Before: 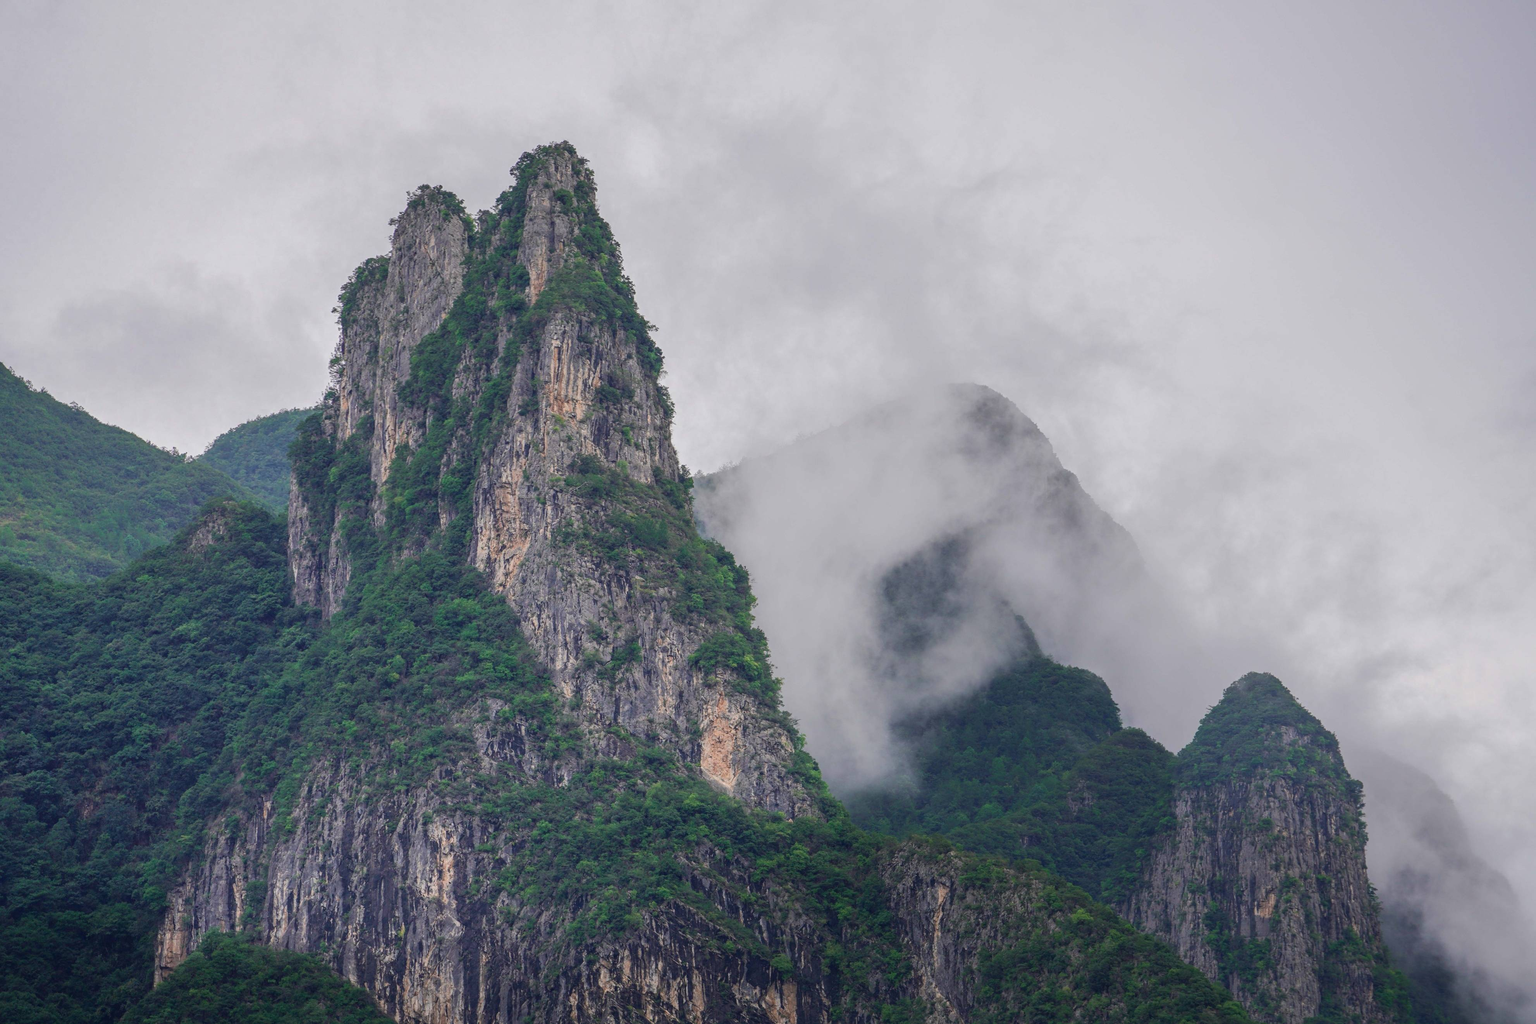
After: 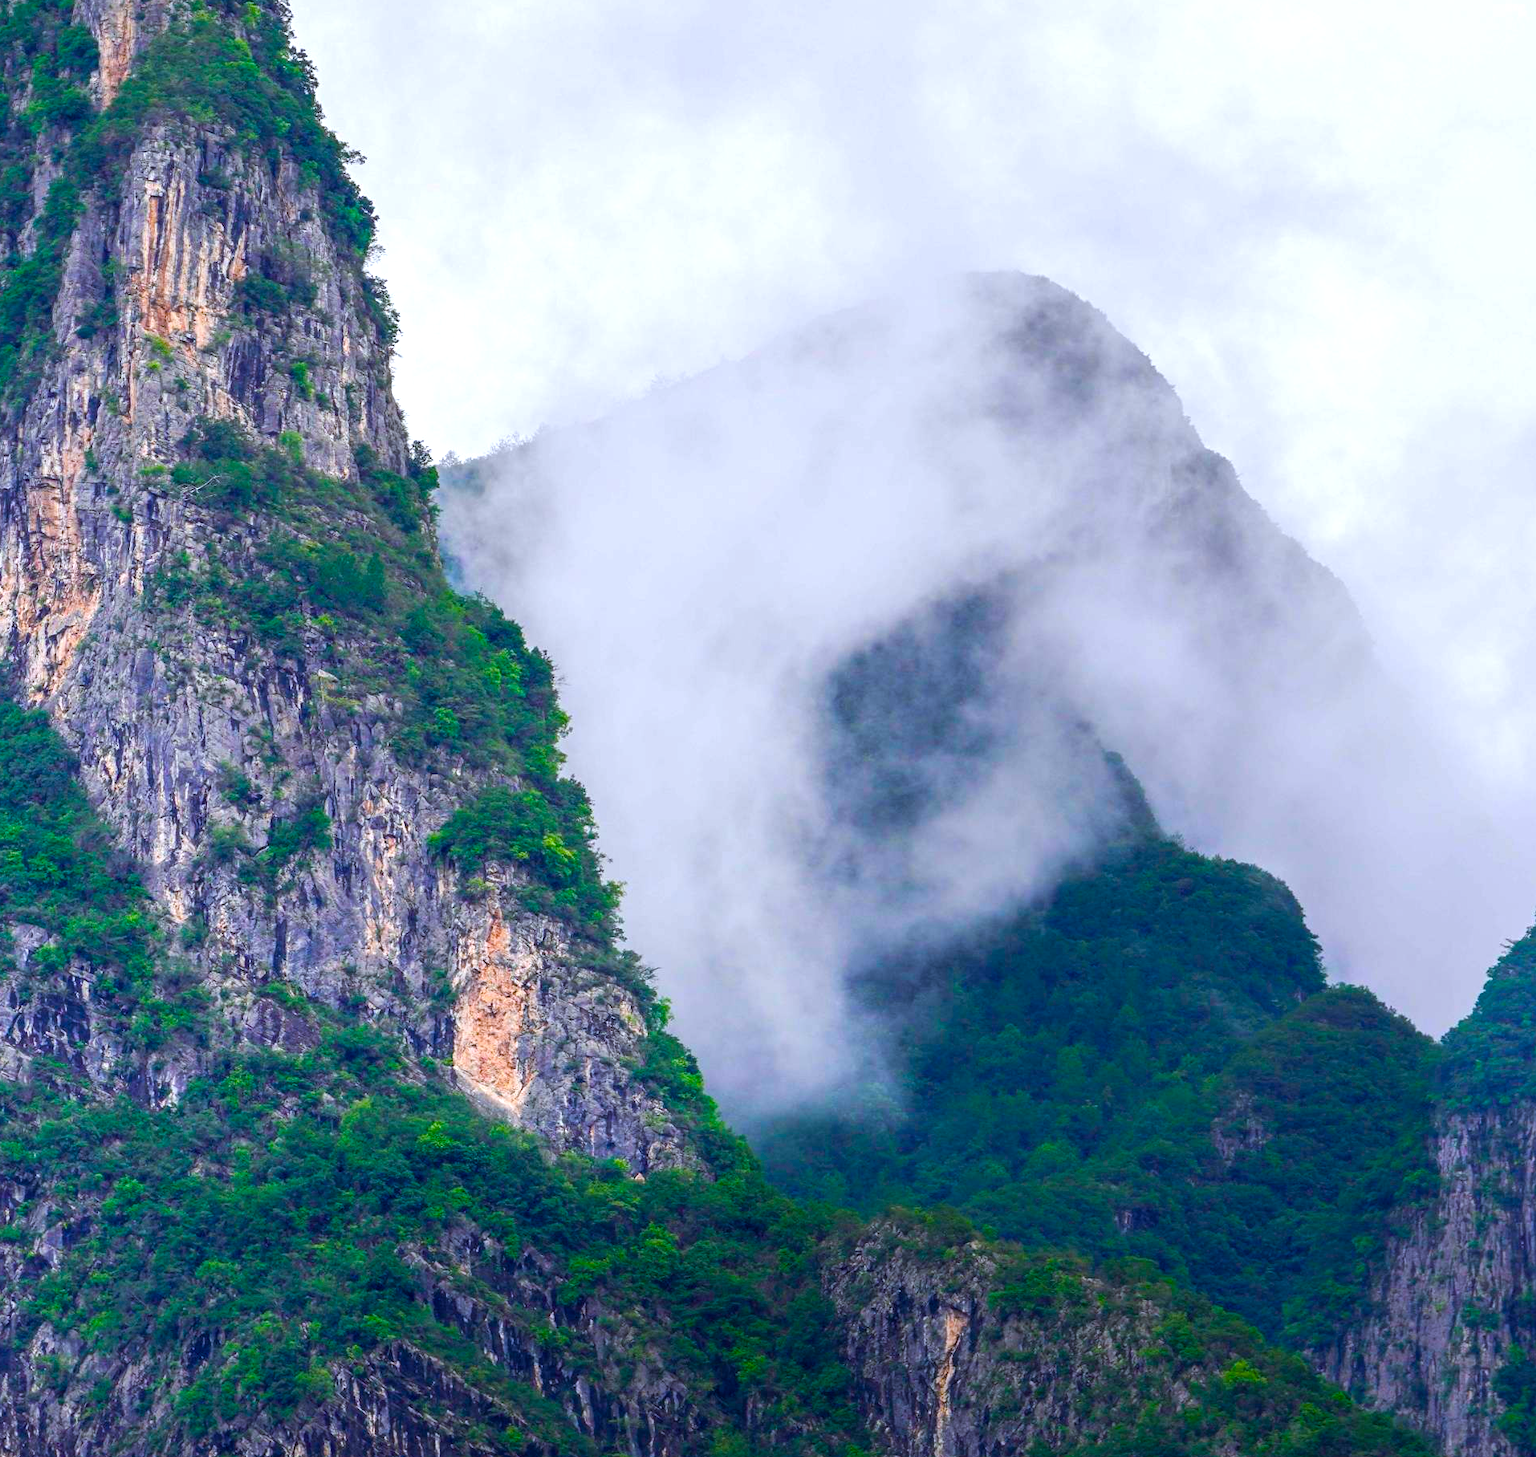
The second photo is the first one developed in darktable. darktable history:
white balance: red 0.967, blue 1.049
crop: left 31.379%, top 24.658%, right 20.326%, bottom 6.628%
tone equalizer: -8 EV -0.417 EV, -7 EV -0.389 EV, -6 EV -0.333 EV, -5 EV -0.222 EV, -3 EV 0.222 EV, -2 EV 0.333 EV, -1 EV 0.389 EV, +0 EV 0.417 EV, edges refinement/feathering 500, mask exposure compensation -1.57 EV, preserve details no
color balance rgb: linear chroma grading › shadows 10%, linear chroma grading › highlights 10%, linear chroma grading › global chroma 15%, linear chroma grading › mid-tones 15%, perceptual saturation grading › global saturation 40%, perceptual saturation grading › highlights -25%, perceptual saturation grading › mid-tones 35%, perceptual saturation grading › shadows 35%, perceptual brilliance grading › global brilliance 11.29%, global vibrance 11.29%
